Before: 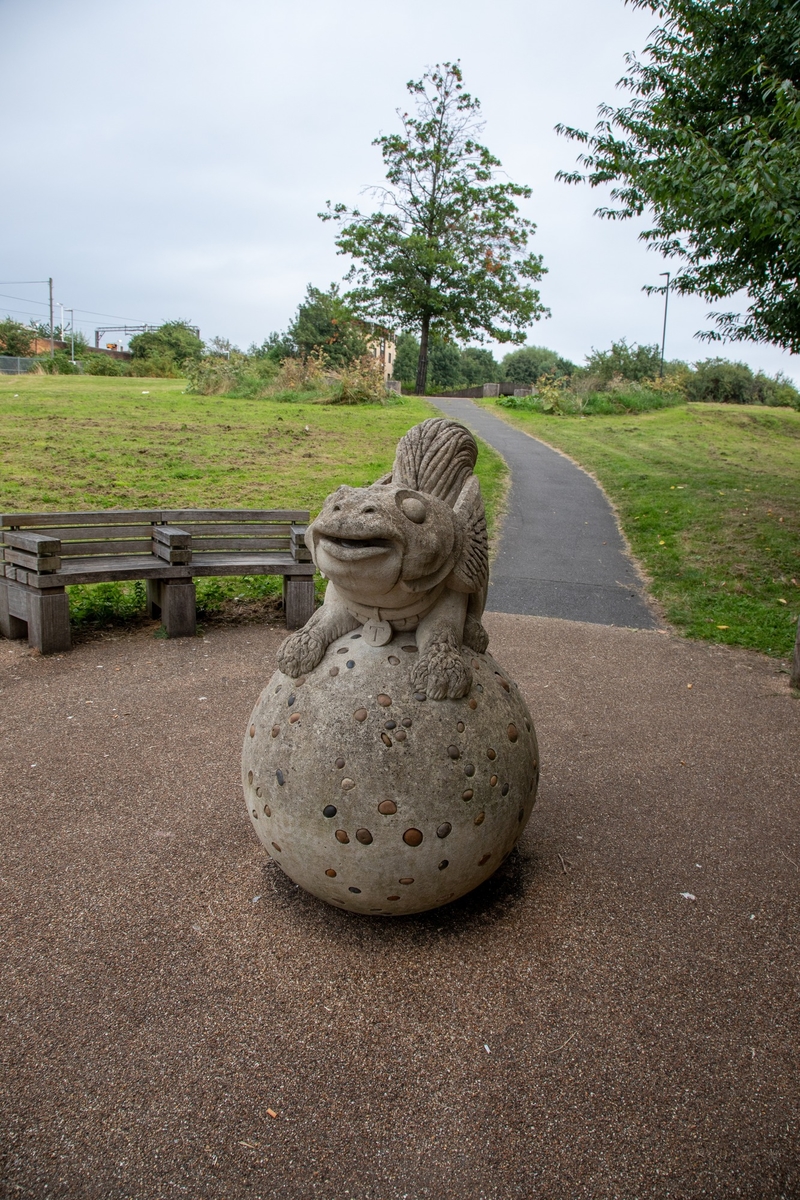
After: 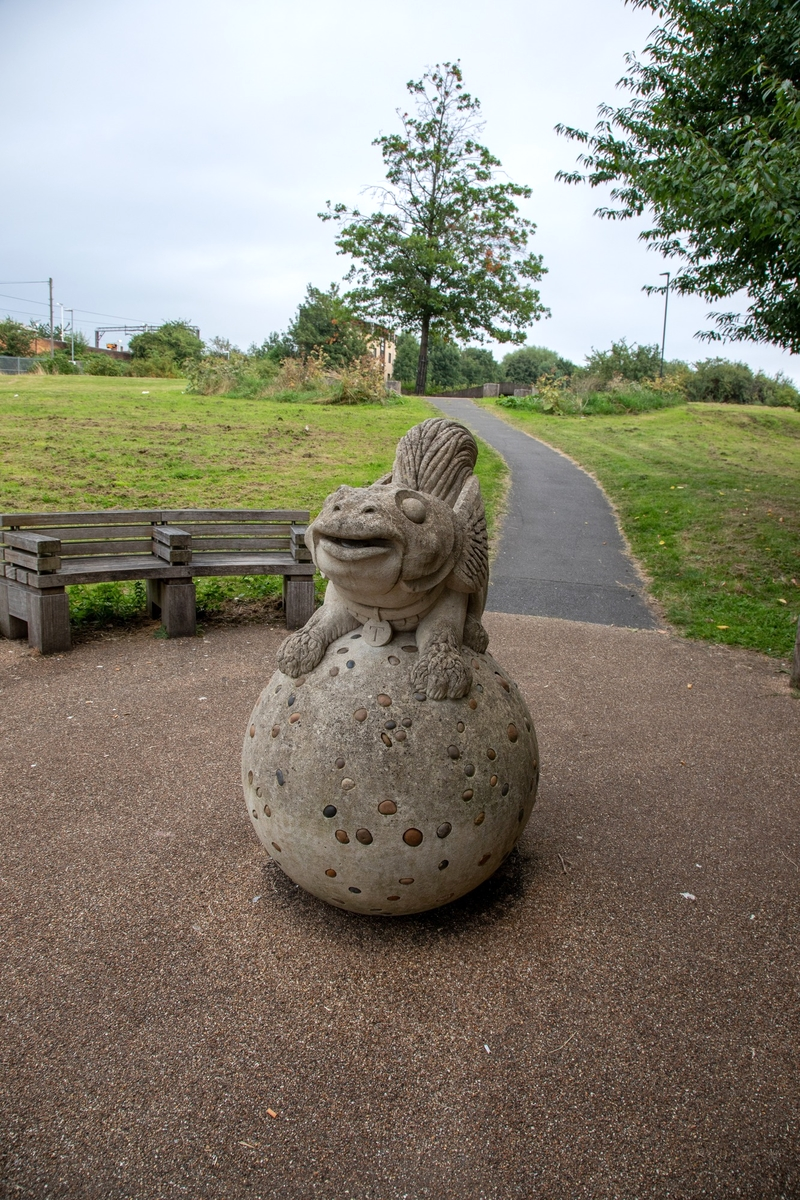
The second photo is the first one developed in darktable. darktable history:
exposure: exposure 0.128 EV, compensate exposure bias true, compensate highlight preservation false
